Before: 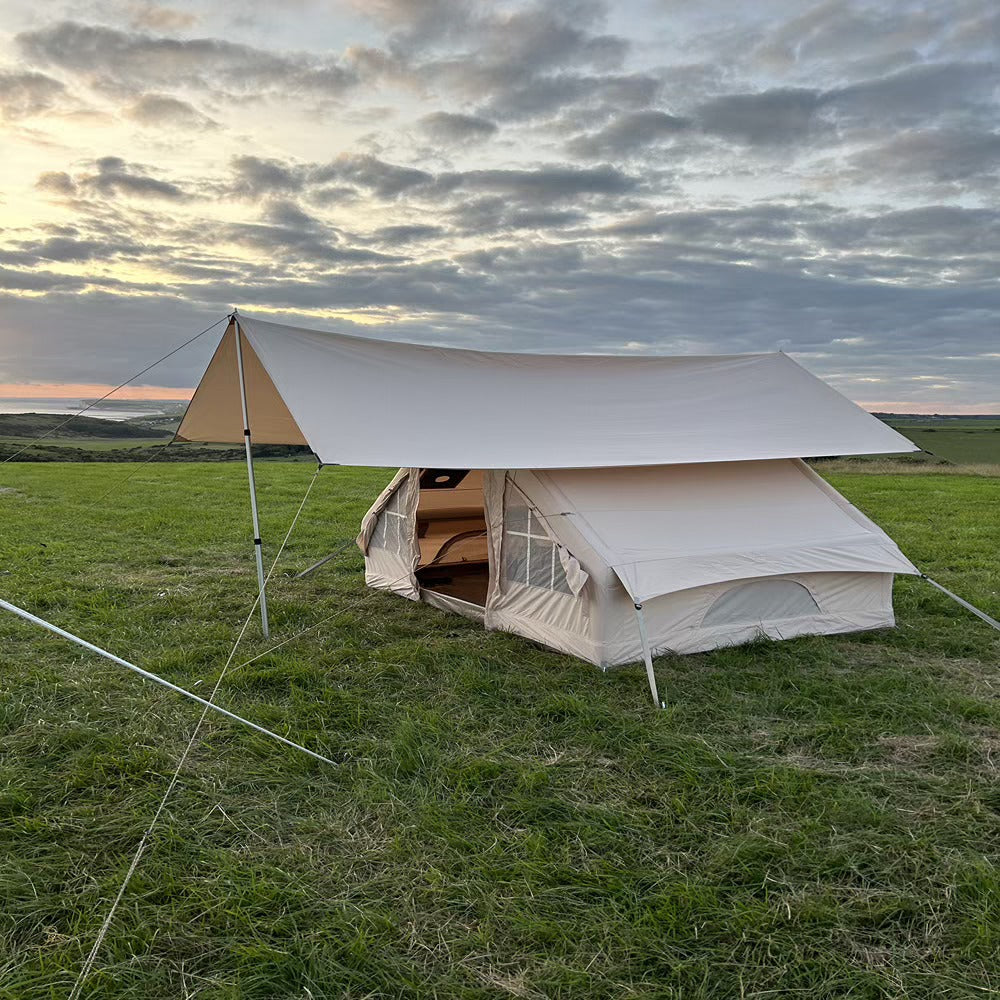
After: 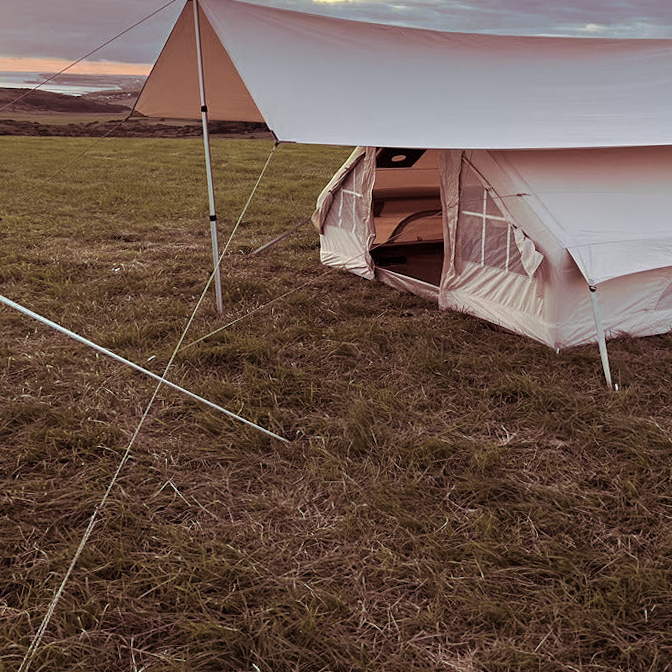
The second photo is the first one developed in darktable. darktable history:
split-toning: on, module defaults
white balance: emerald 1
crop and rotate: angle -0.82°, left 3.85%, top 31.828%, right 27.992%
